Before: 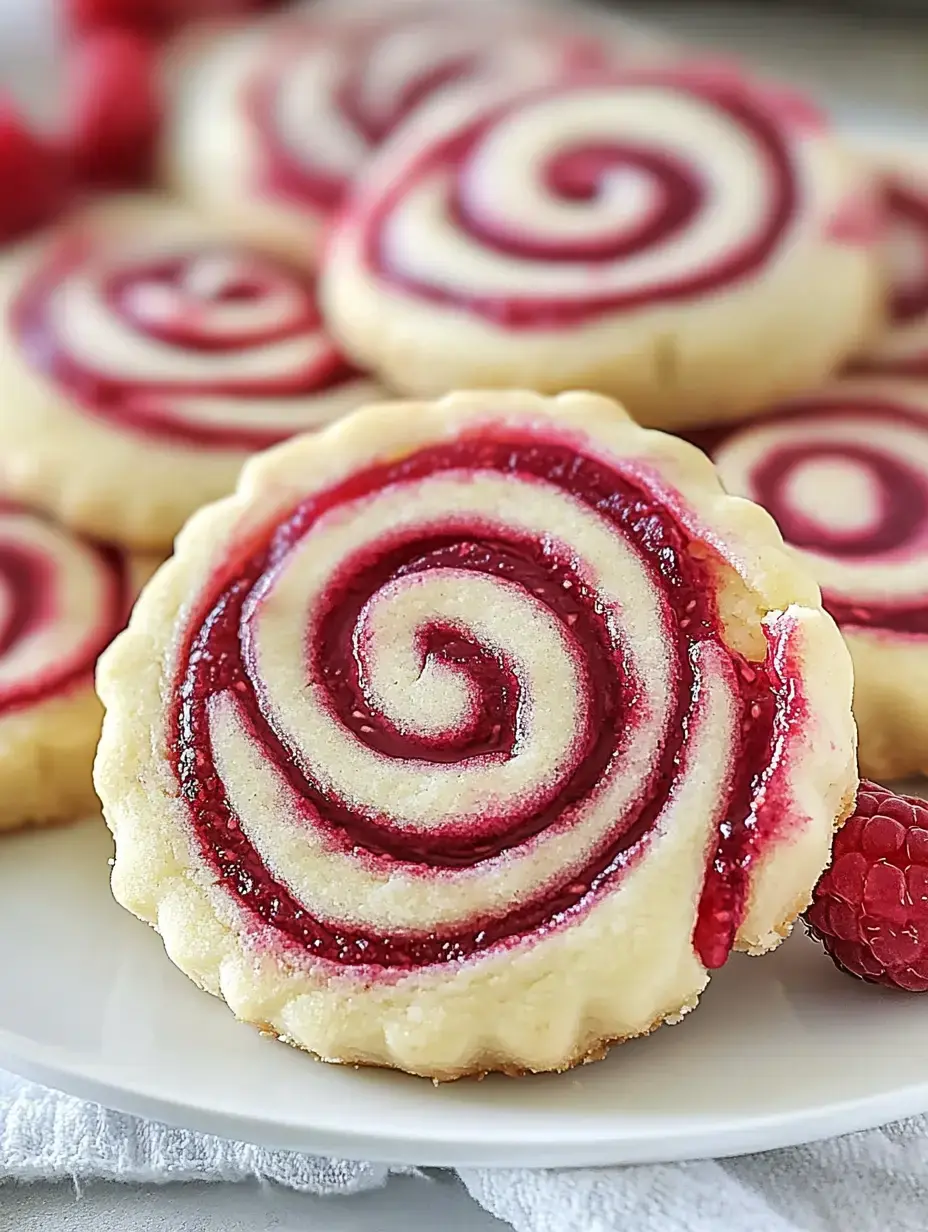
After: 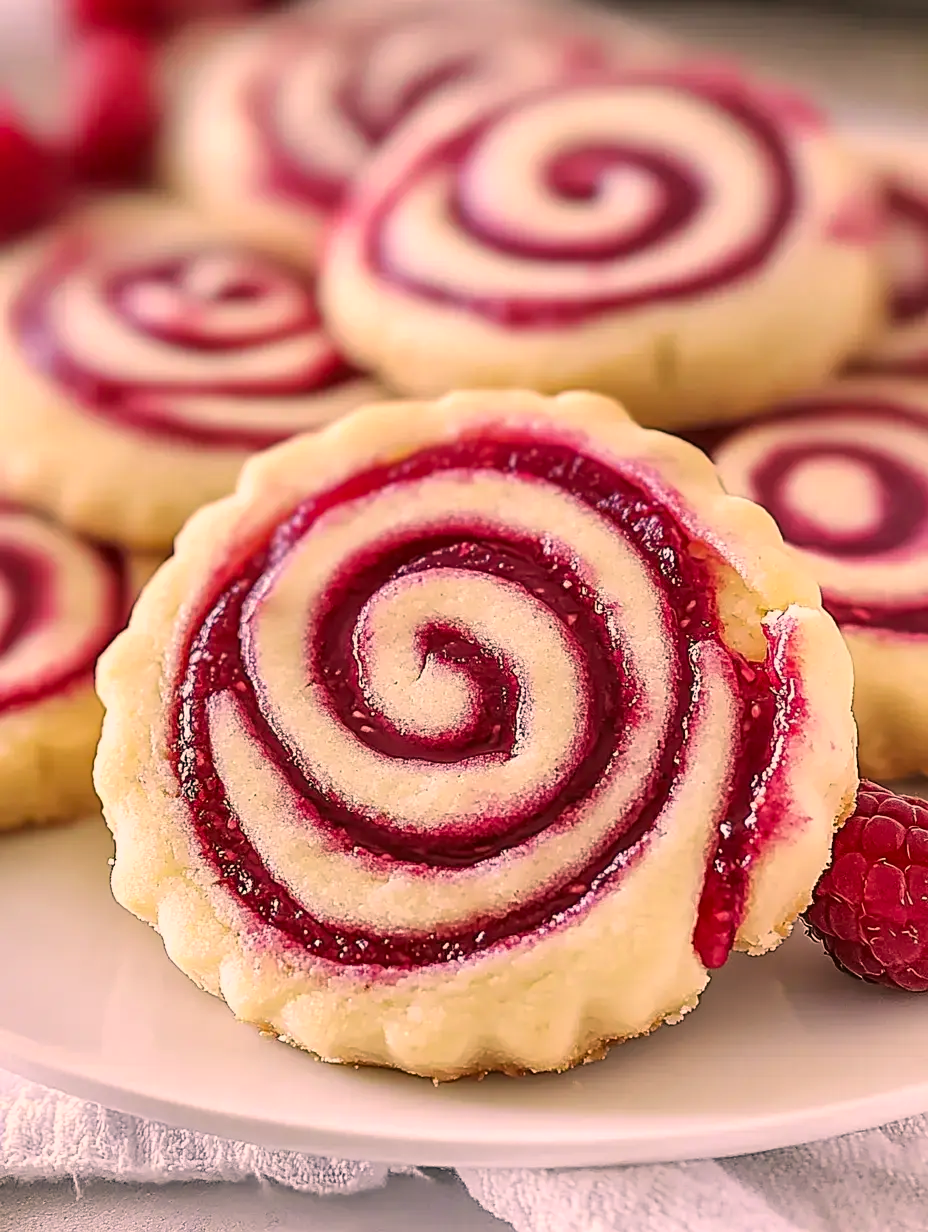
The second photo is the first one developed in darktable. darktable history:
color correction: highlights a* 21.16, highlights b* 19.61
white balance: red 0.98, blue 1.034
